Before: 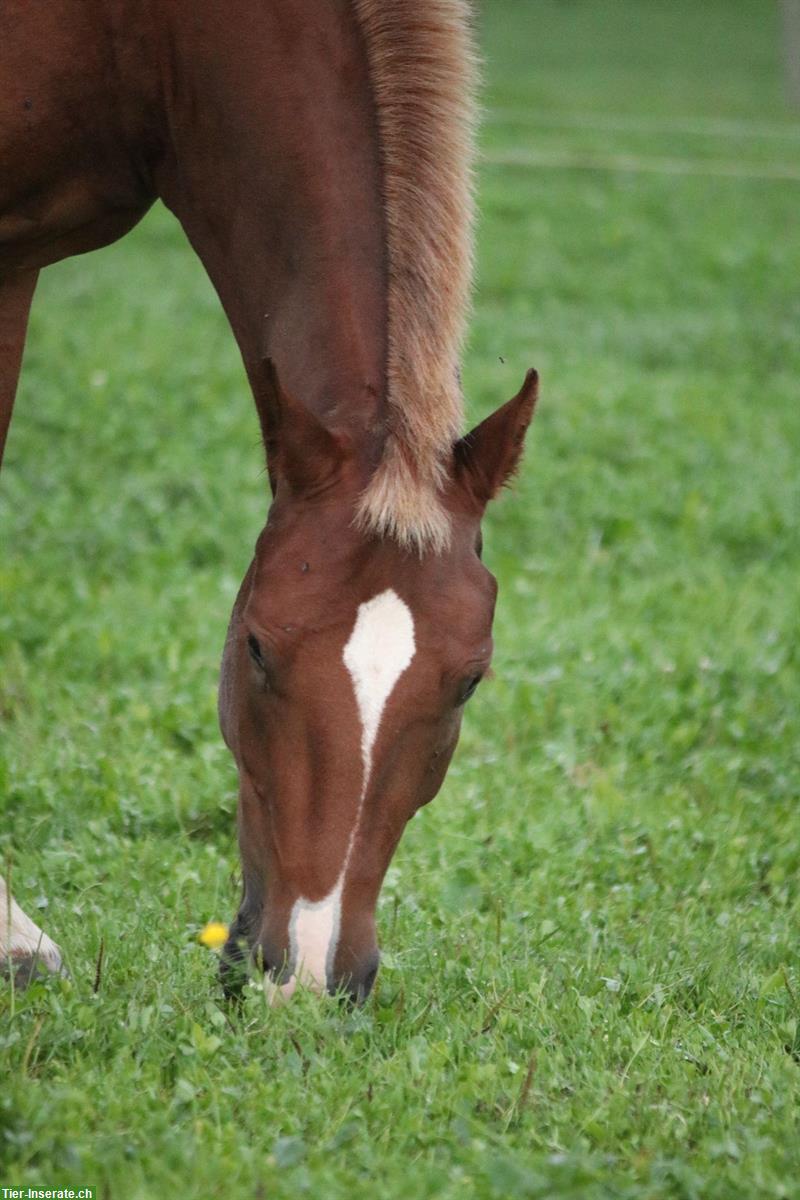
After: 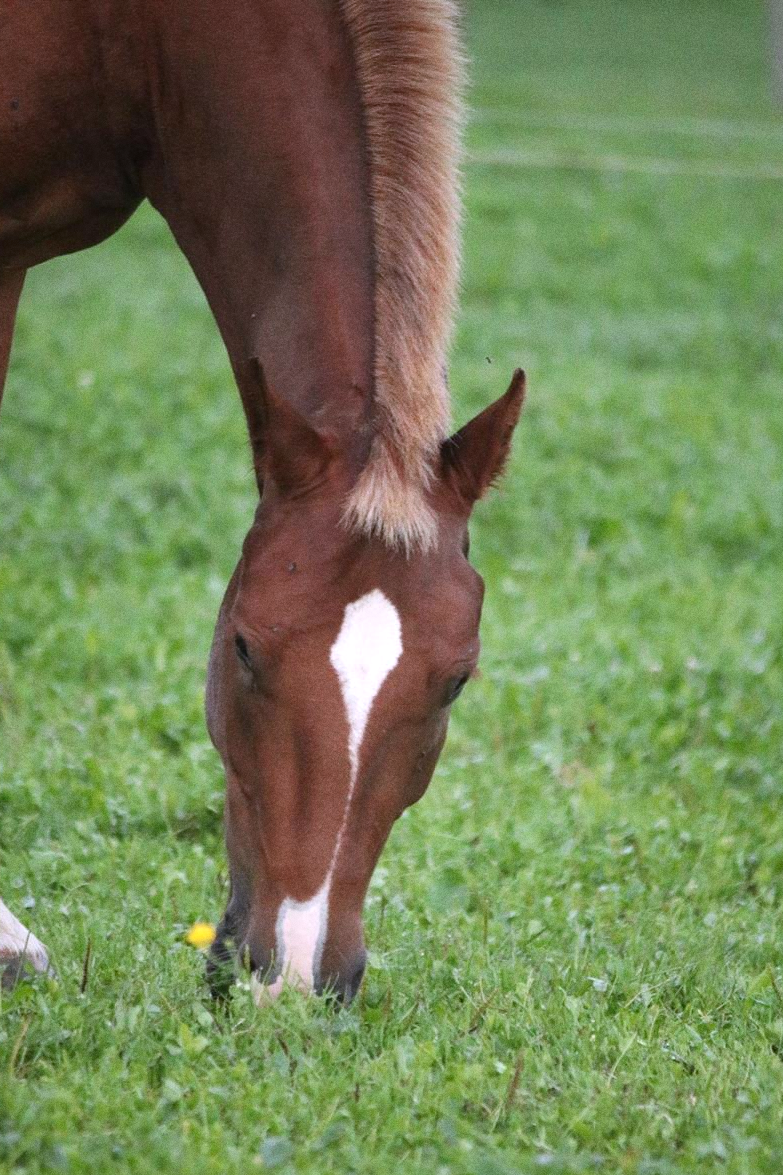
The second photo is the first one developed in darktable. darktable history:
white balance: red 1.004, blue 1.096
crop: left 1.743%, right 0.268%, bottom 2.011%
exposure: exposure 0.2 EV, compensate highlight preservation false
grain: on, module defaults
